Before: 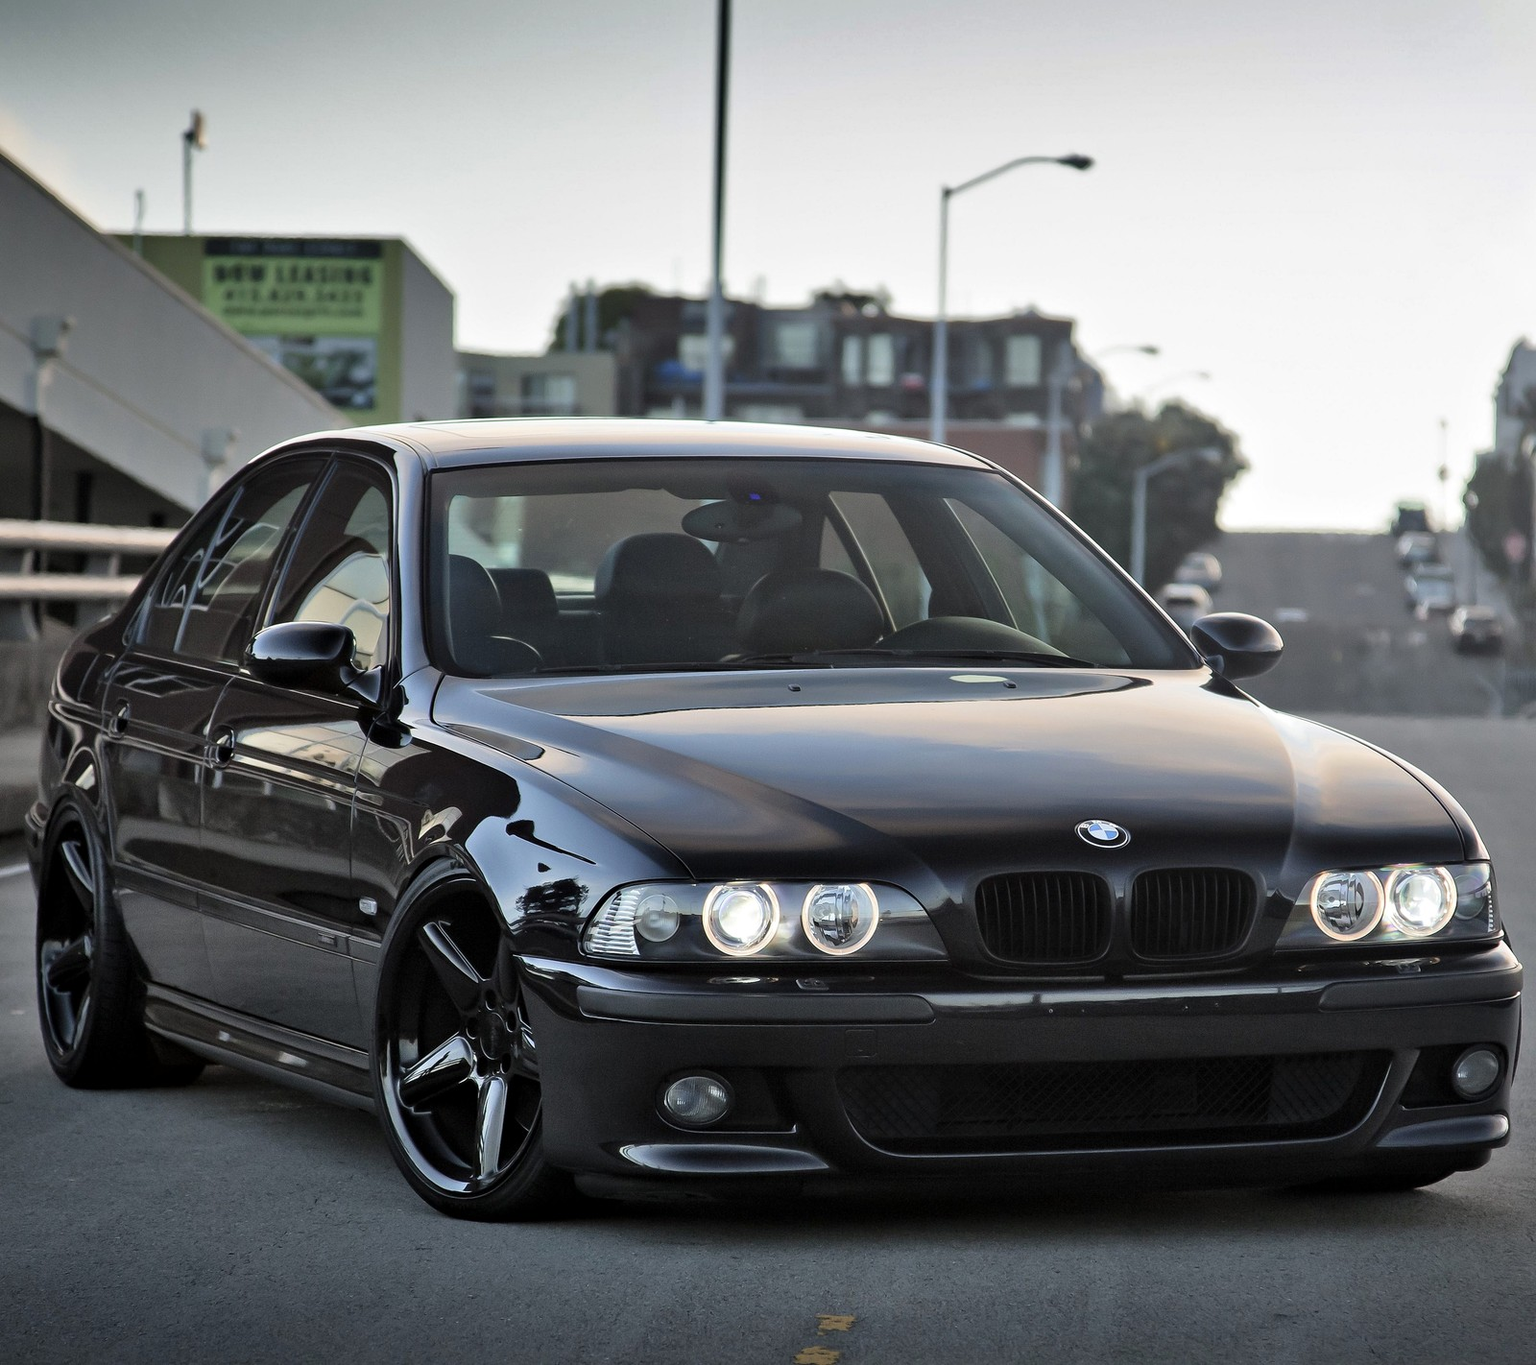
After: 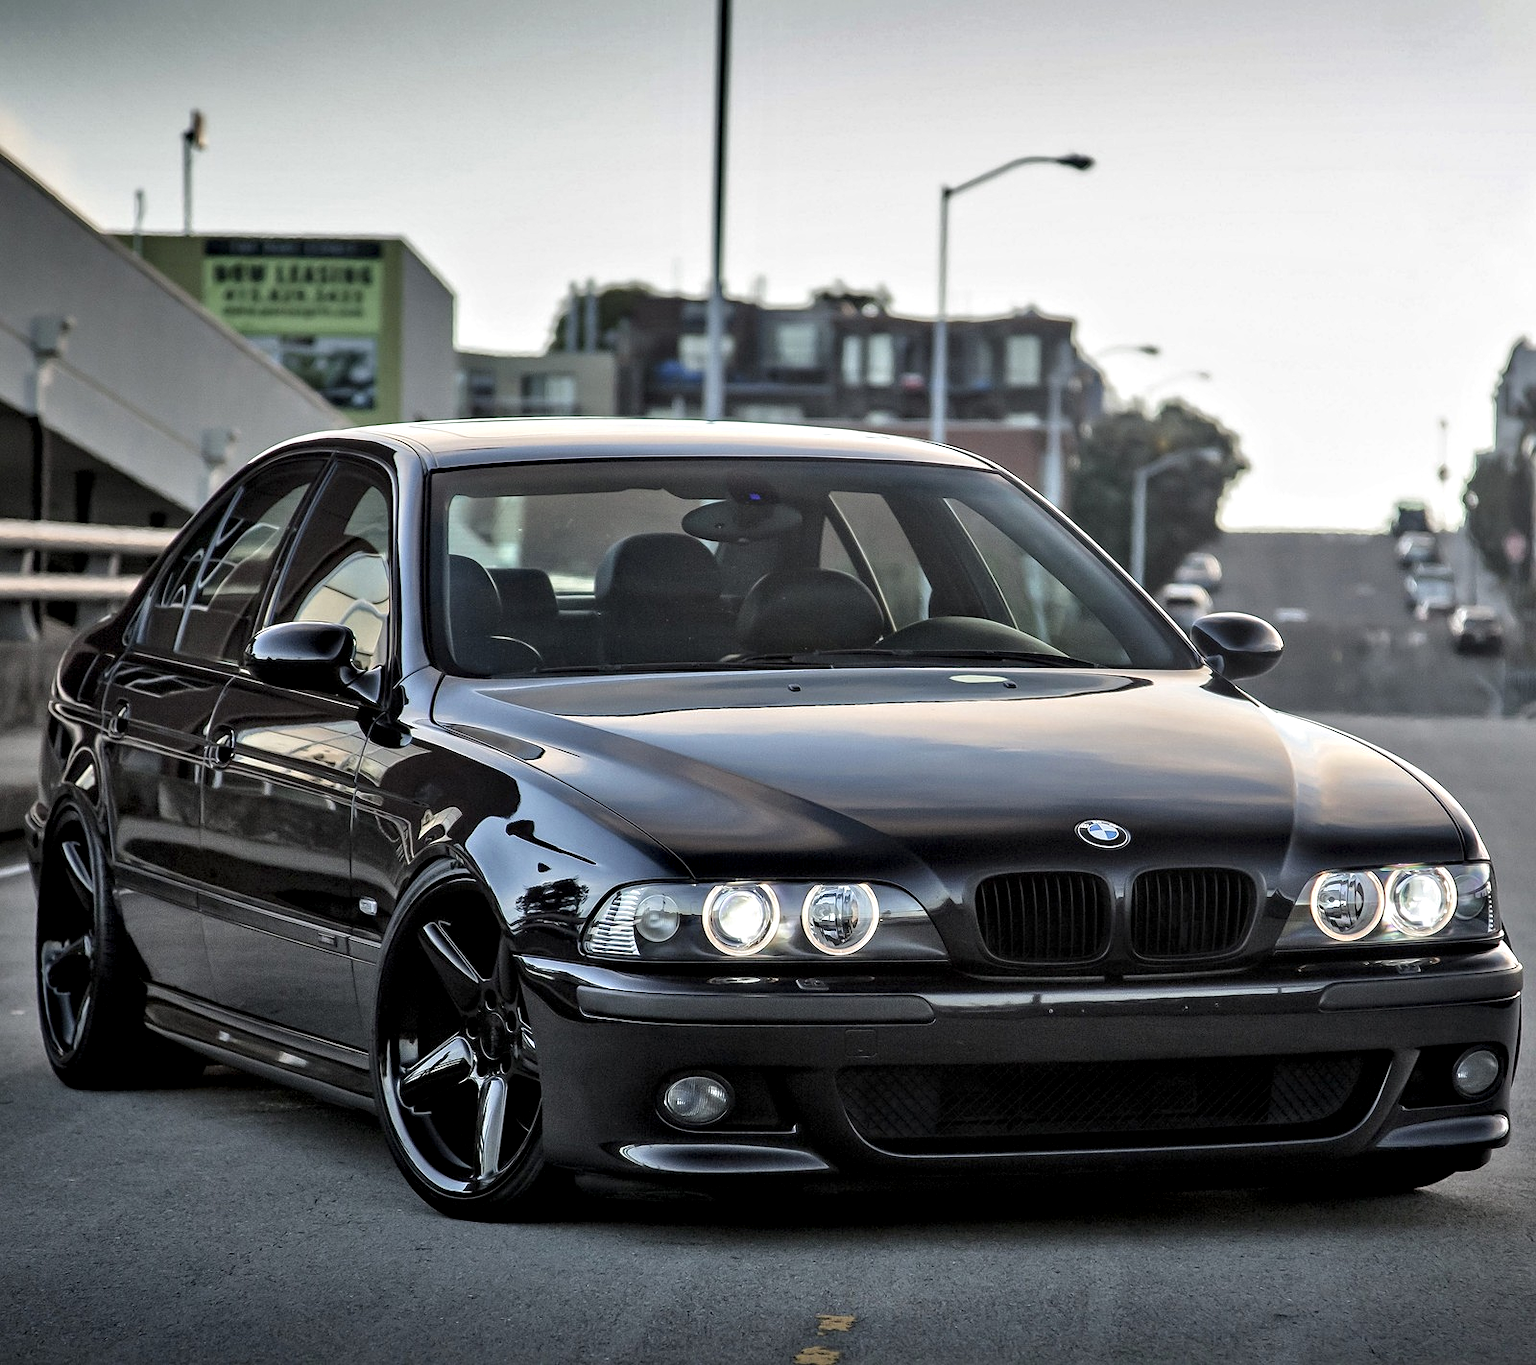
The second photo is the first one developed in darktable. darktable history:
contrast equalizer: y [[0.524, 0.538, 0.547, 0.548, 0.538, 0.524], [0.5 ×6], [0.5 ×6], [0 ×6], [0 ×6]]
sharpen: amount 0.211
local contrast: detail 130%
